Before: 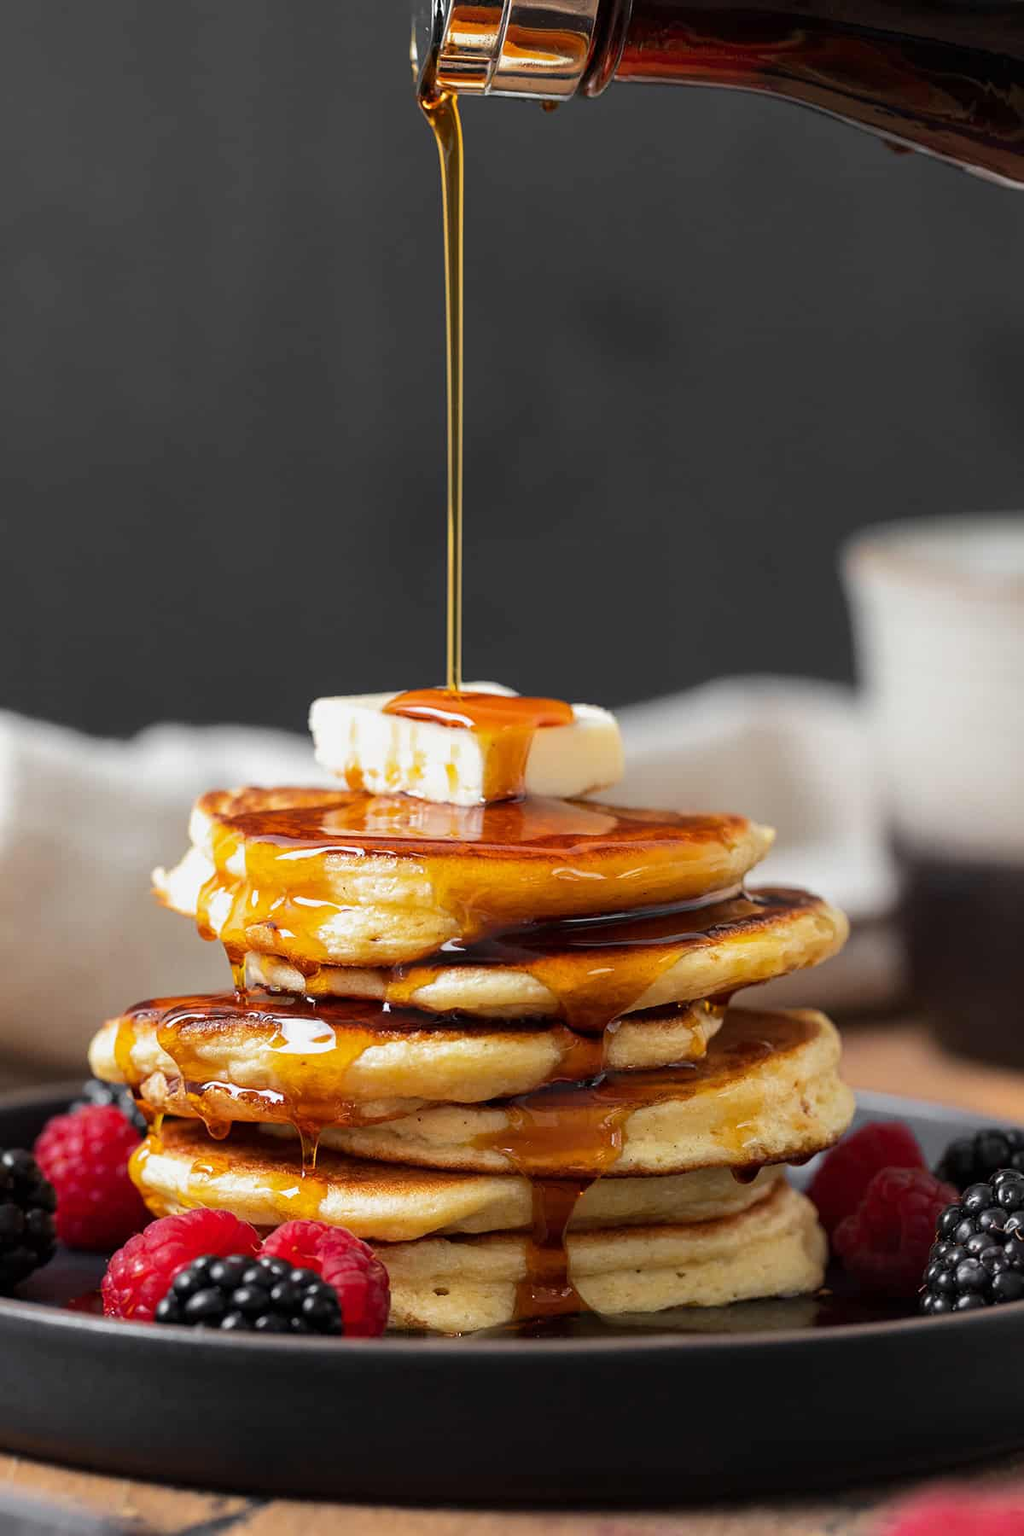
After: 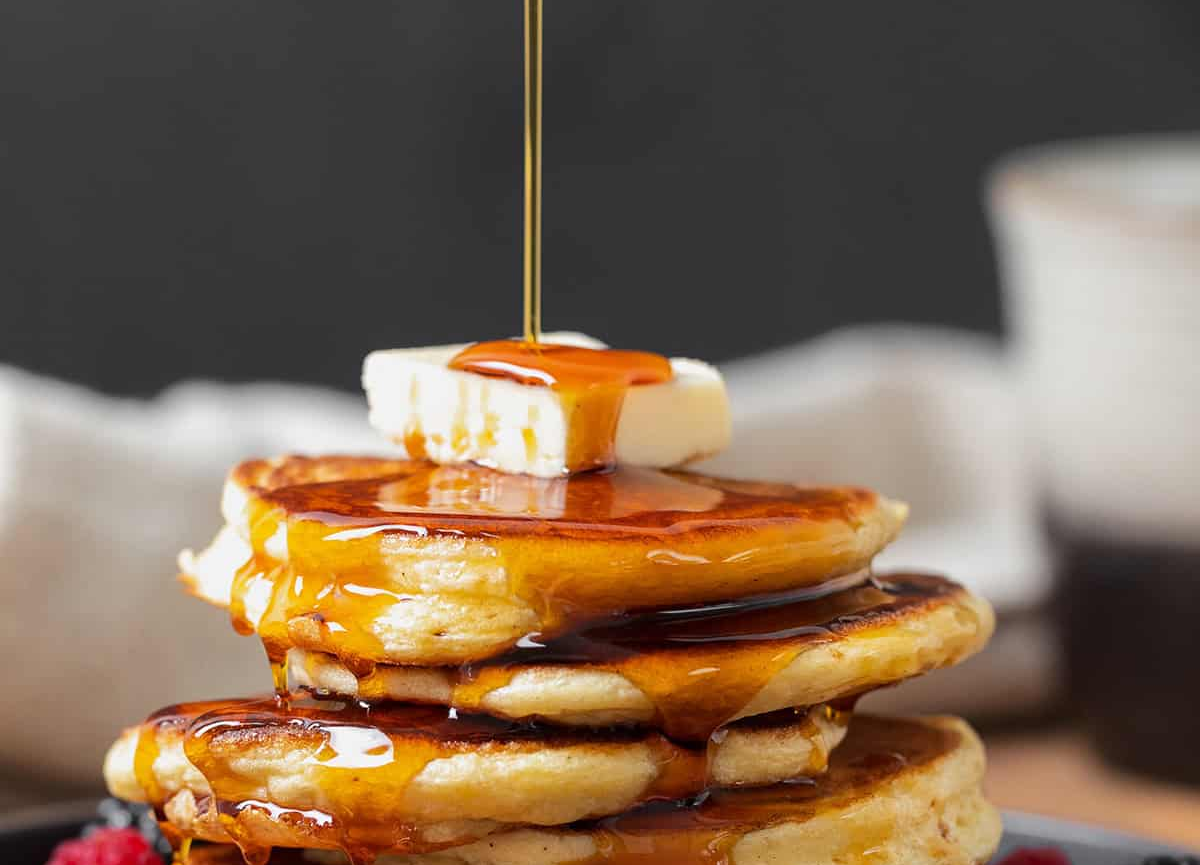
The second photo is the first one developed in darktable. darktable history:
crop and rotate: top 25.968%, bottom 25.956%
